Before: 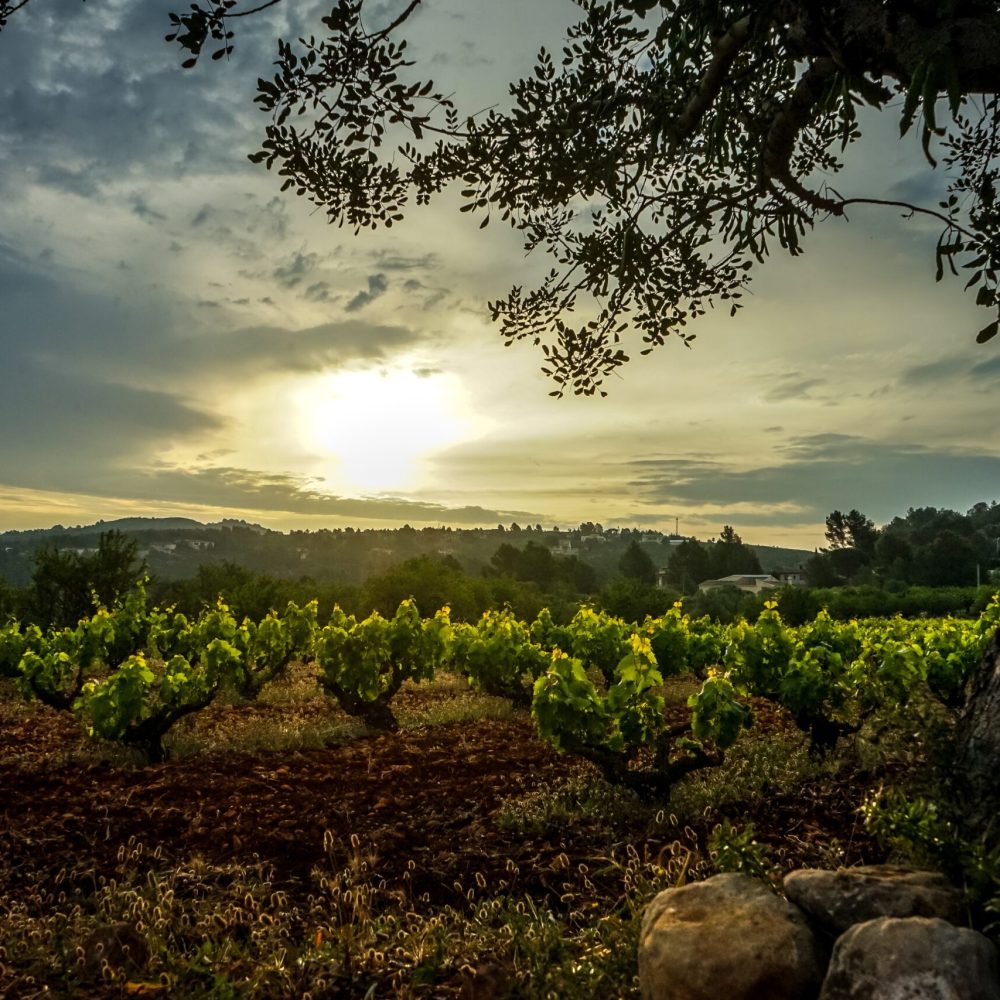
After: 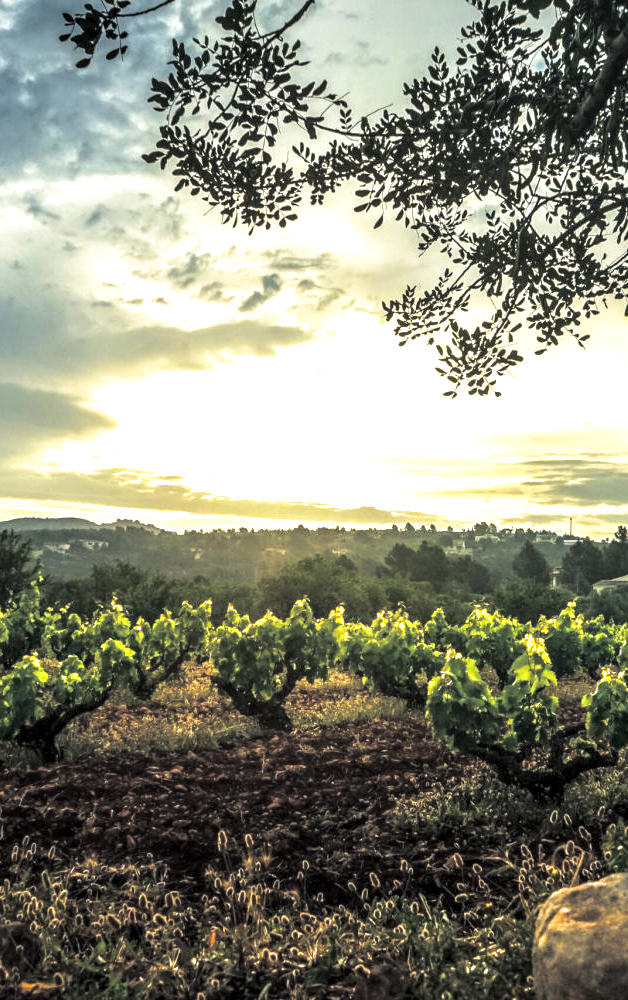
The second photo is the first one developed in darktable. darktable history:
crop: left 10.644%, right 26.528%
local contrast: on, module defaults
exposure: black level correction 0, exposure 1.35 EV, compensate exposure bias true, compensate highlight preservation false
split-toning: shadows › hue 201.6°, shadows › saturation 0.16, highlights › hue 50.4°, highlights › saturation 0.2, balance -49.9
